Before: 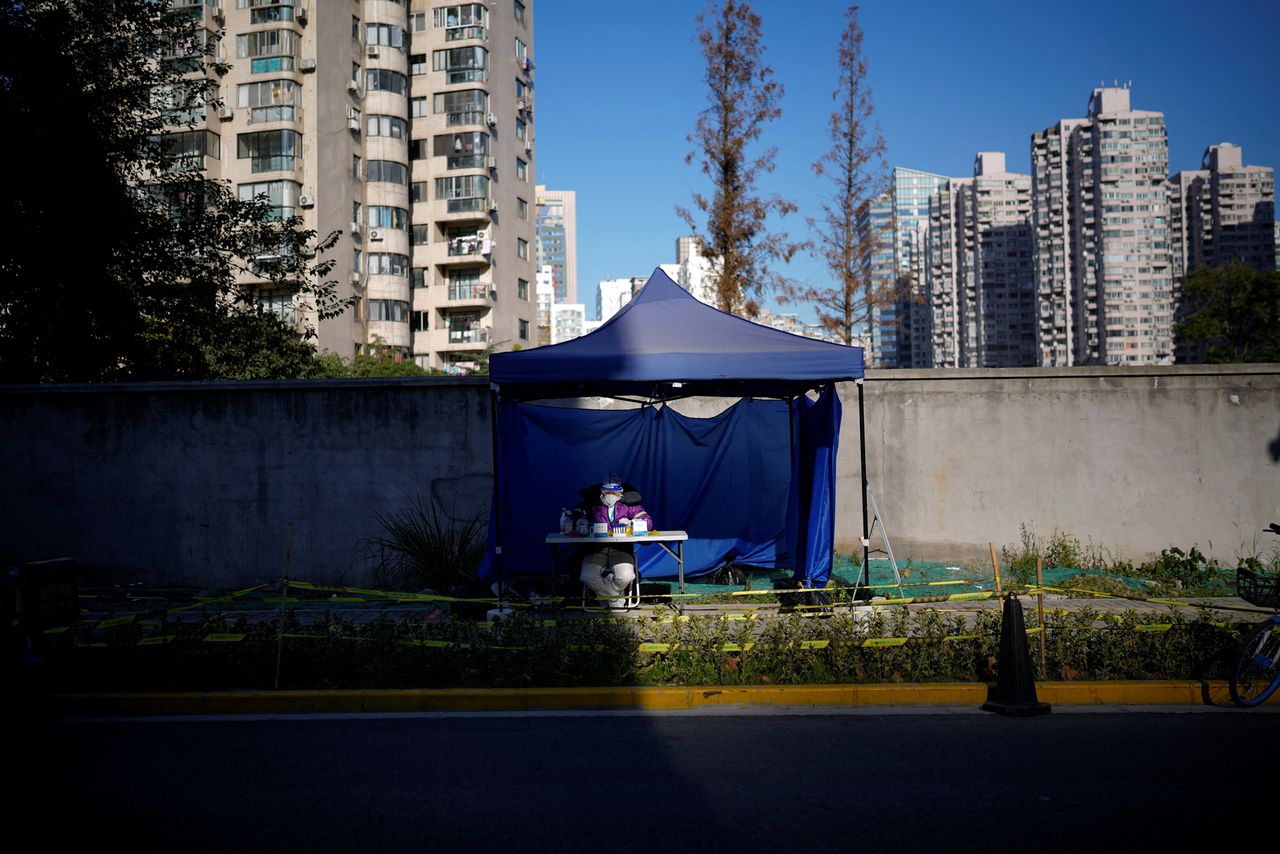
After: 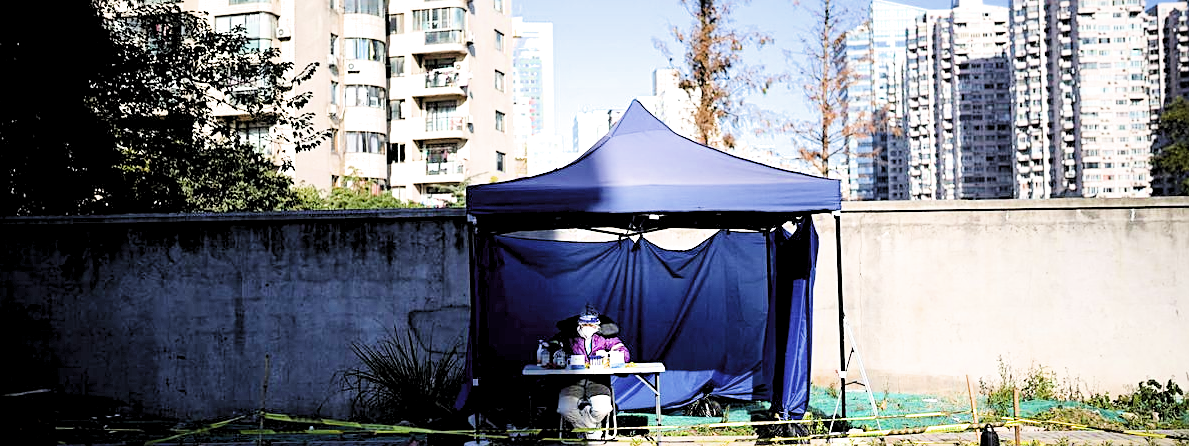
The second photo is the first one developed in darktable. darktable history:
crop: left 1.838%, top 19.726%, right 5.235%, bottom 27.974%
filmic rgb: black relative exposure -7.65 EV, white relative exposure 4.56 EV, hardness 3.61
sharpen: on, module defaults
levels: levels [0.116, 0.574, 1]
exposure: exposure 3.041 EV, compensate highlight preservation false
